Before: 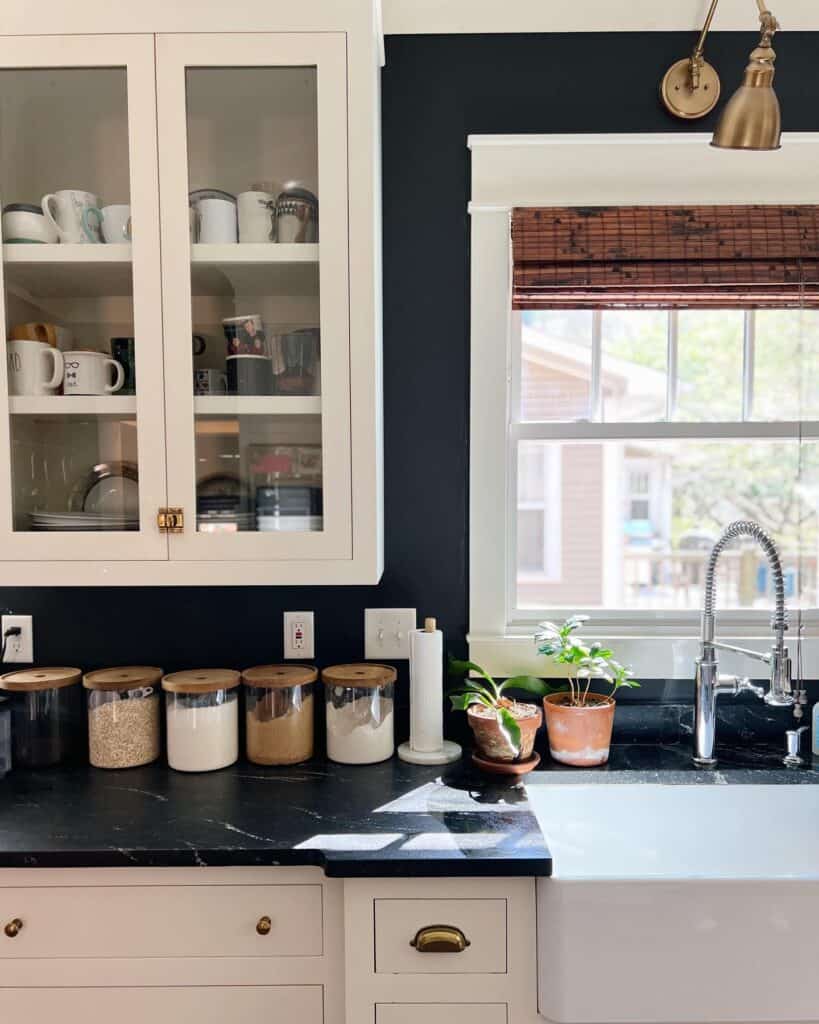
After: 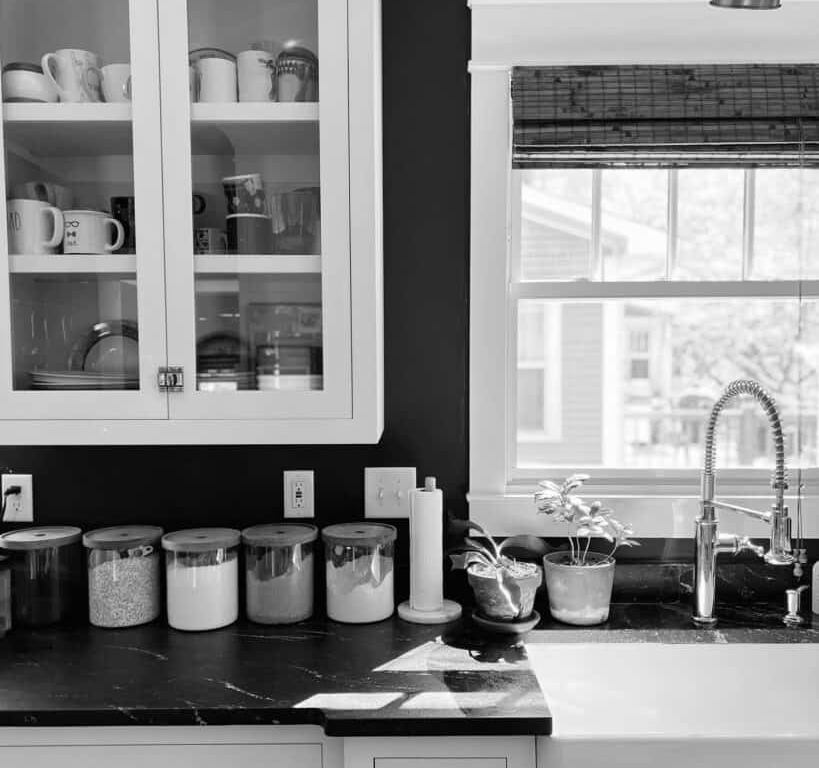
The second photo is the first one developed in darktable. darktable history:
crop: top 13.819%, bottom 11.169%
monochrome: on, module defaults
